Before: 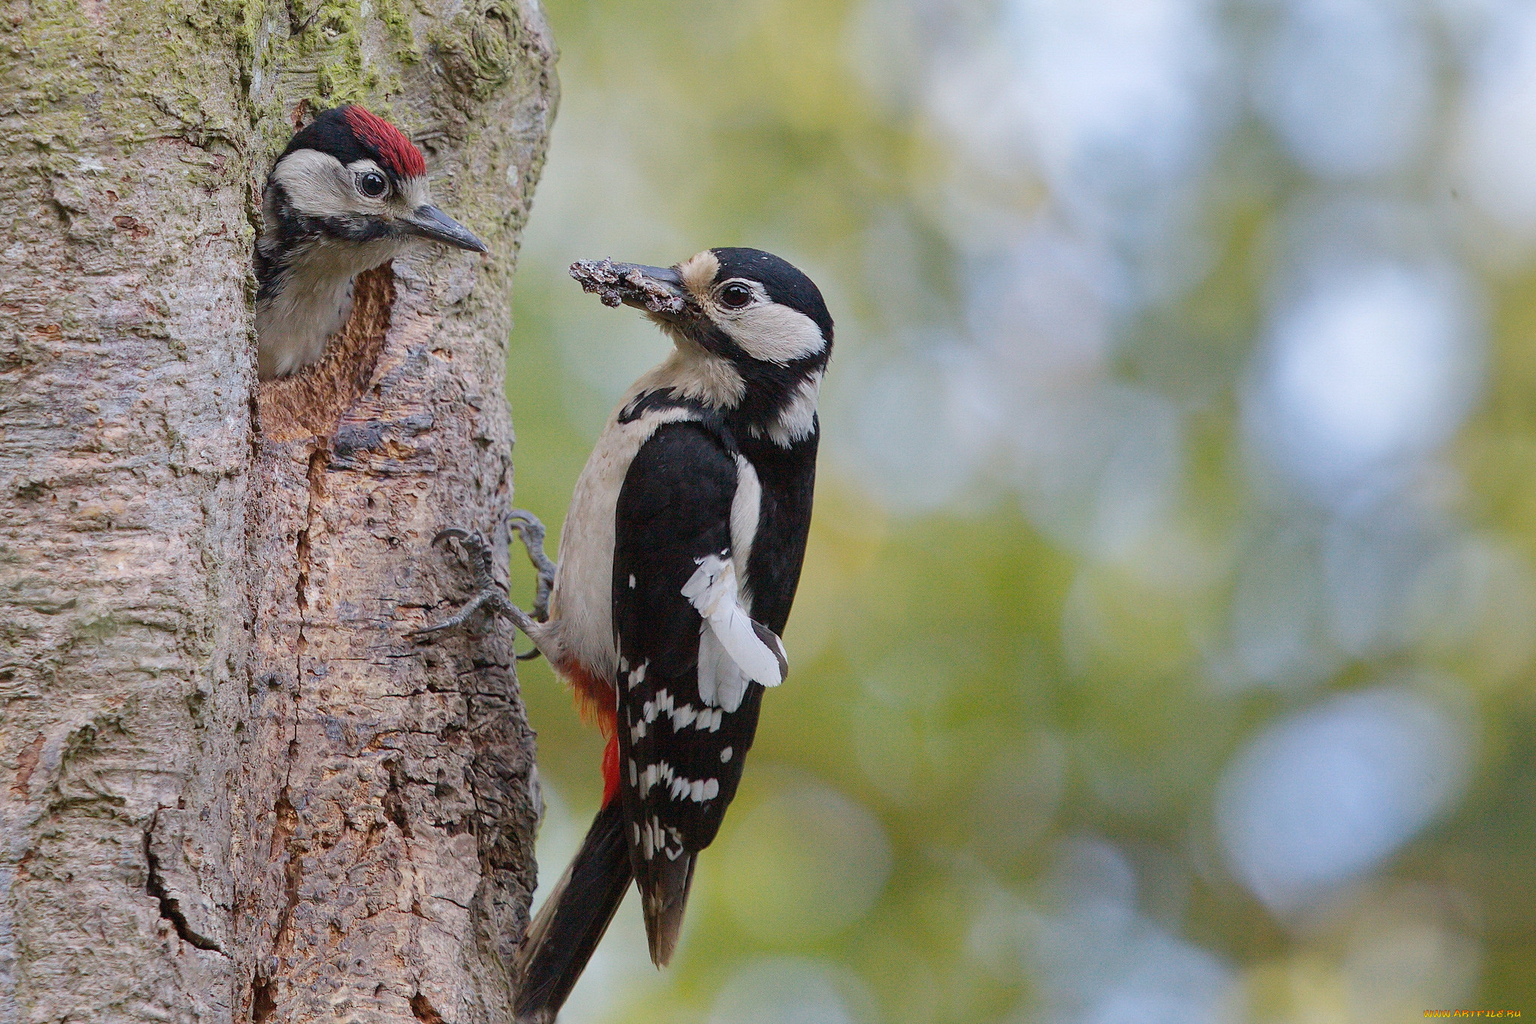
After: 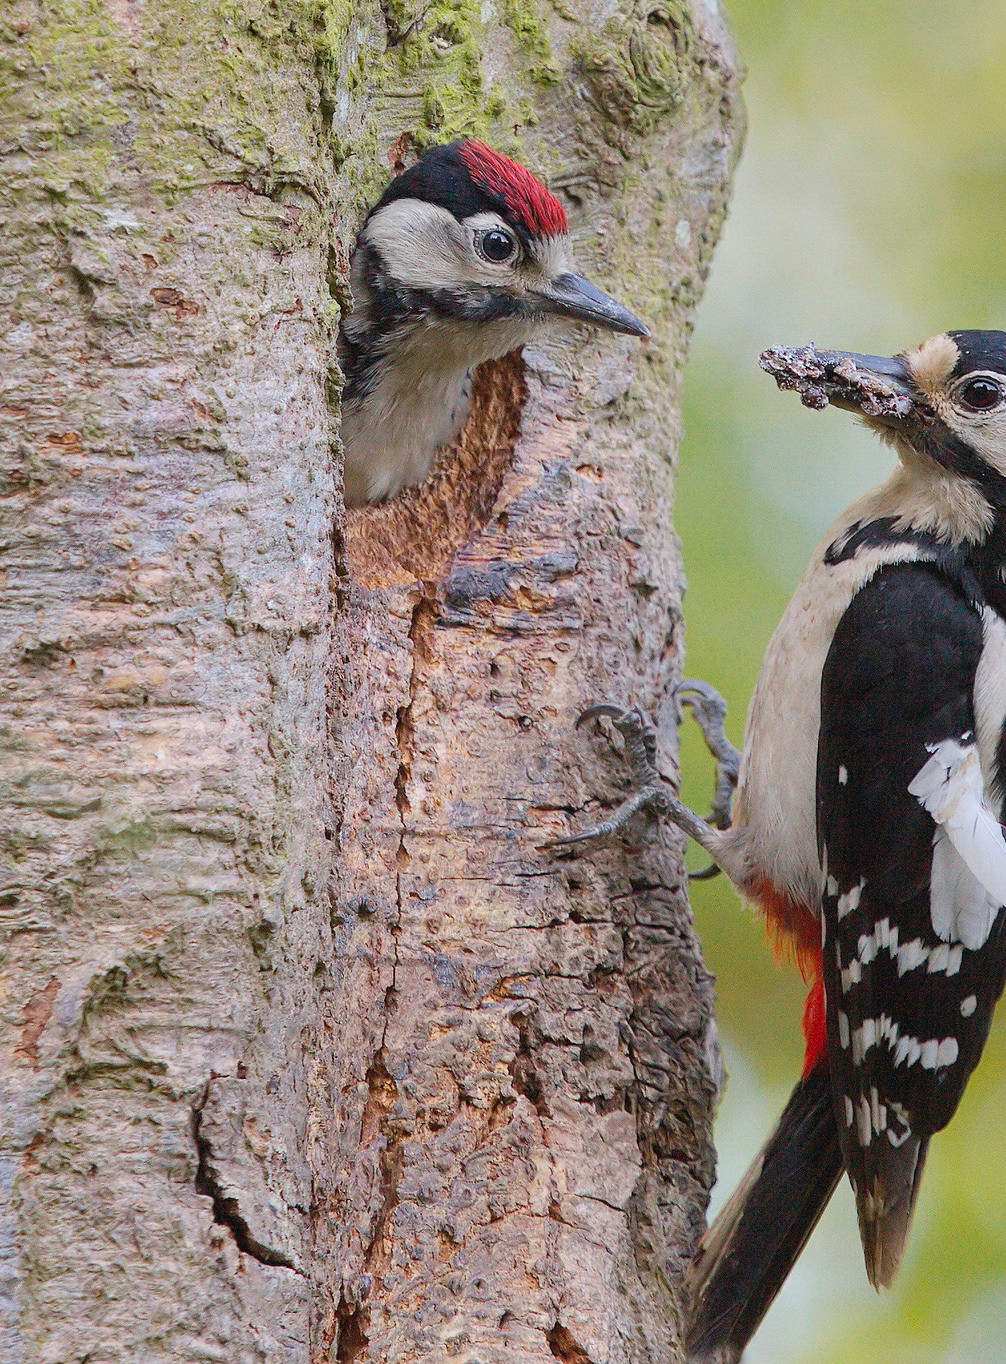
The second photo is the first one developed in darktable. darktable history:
contrast brightness saturation: contrast 0.07, brightness 0.08, saturation 0.18
crop and rotate: left 0%, top 0%, right 50.845%
